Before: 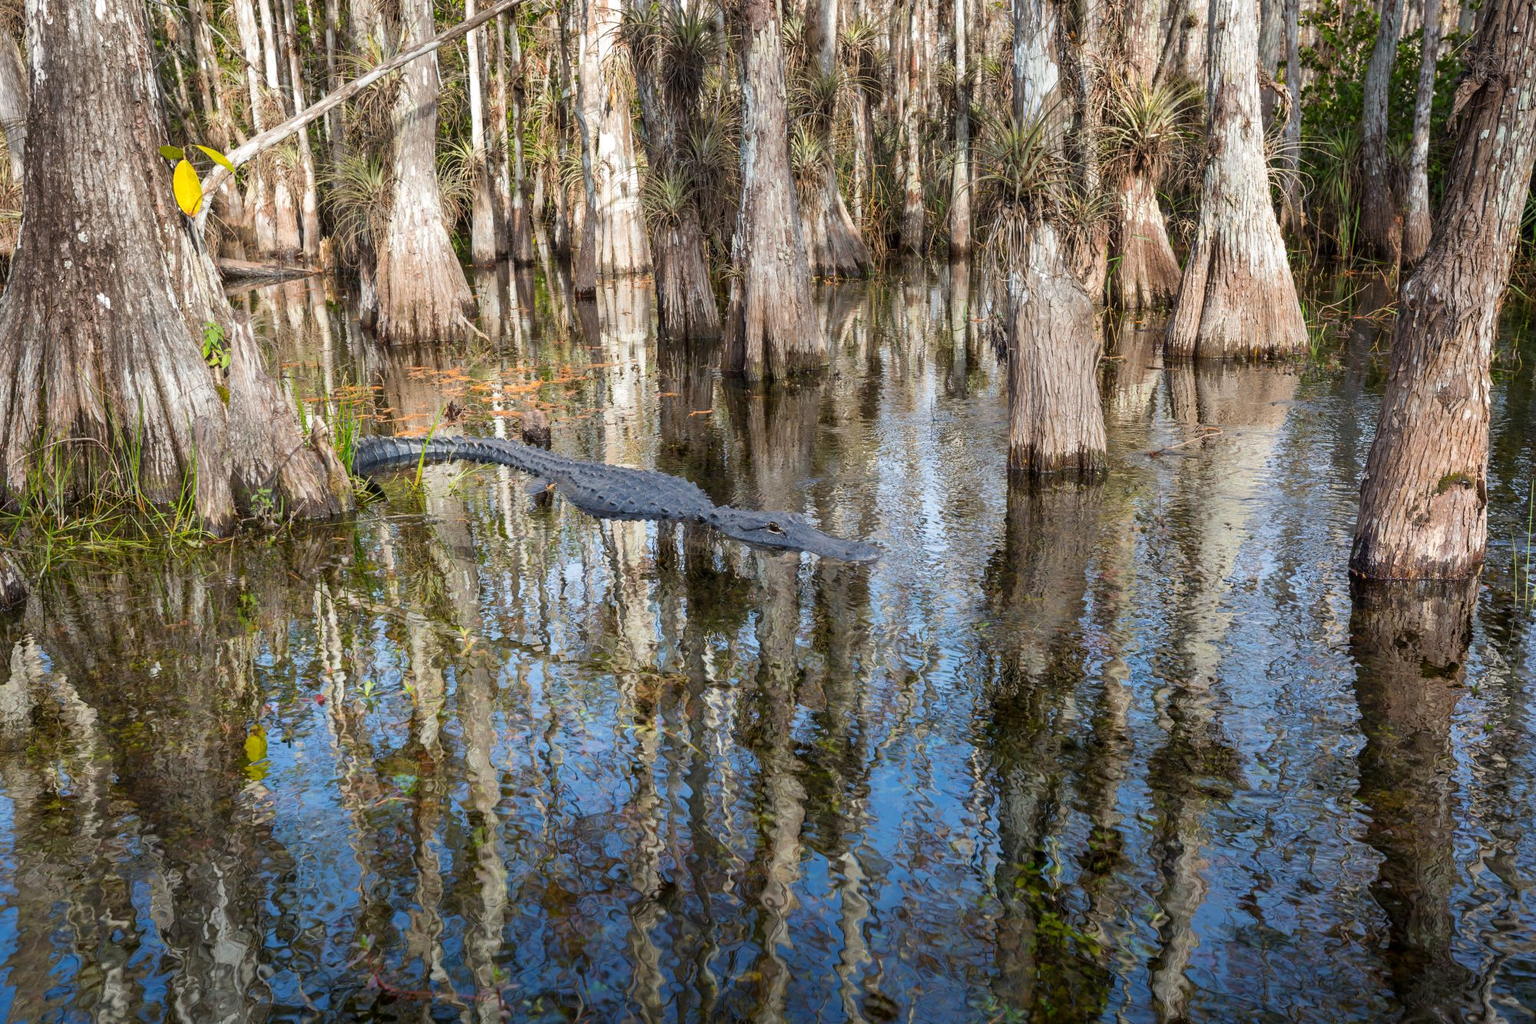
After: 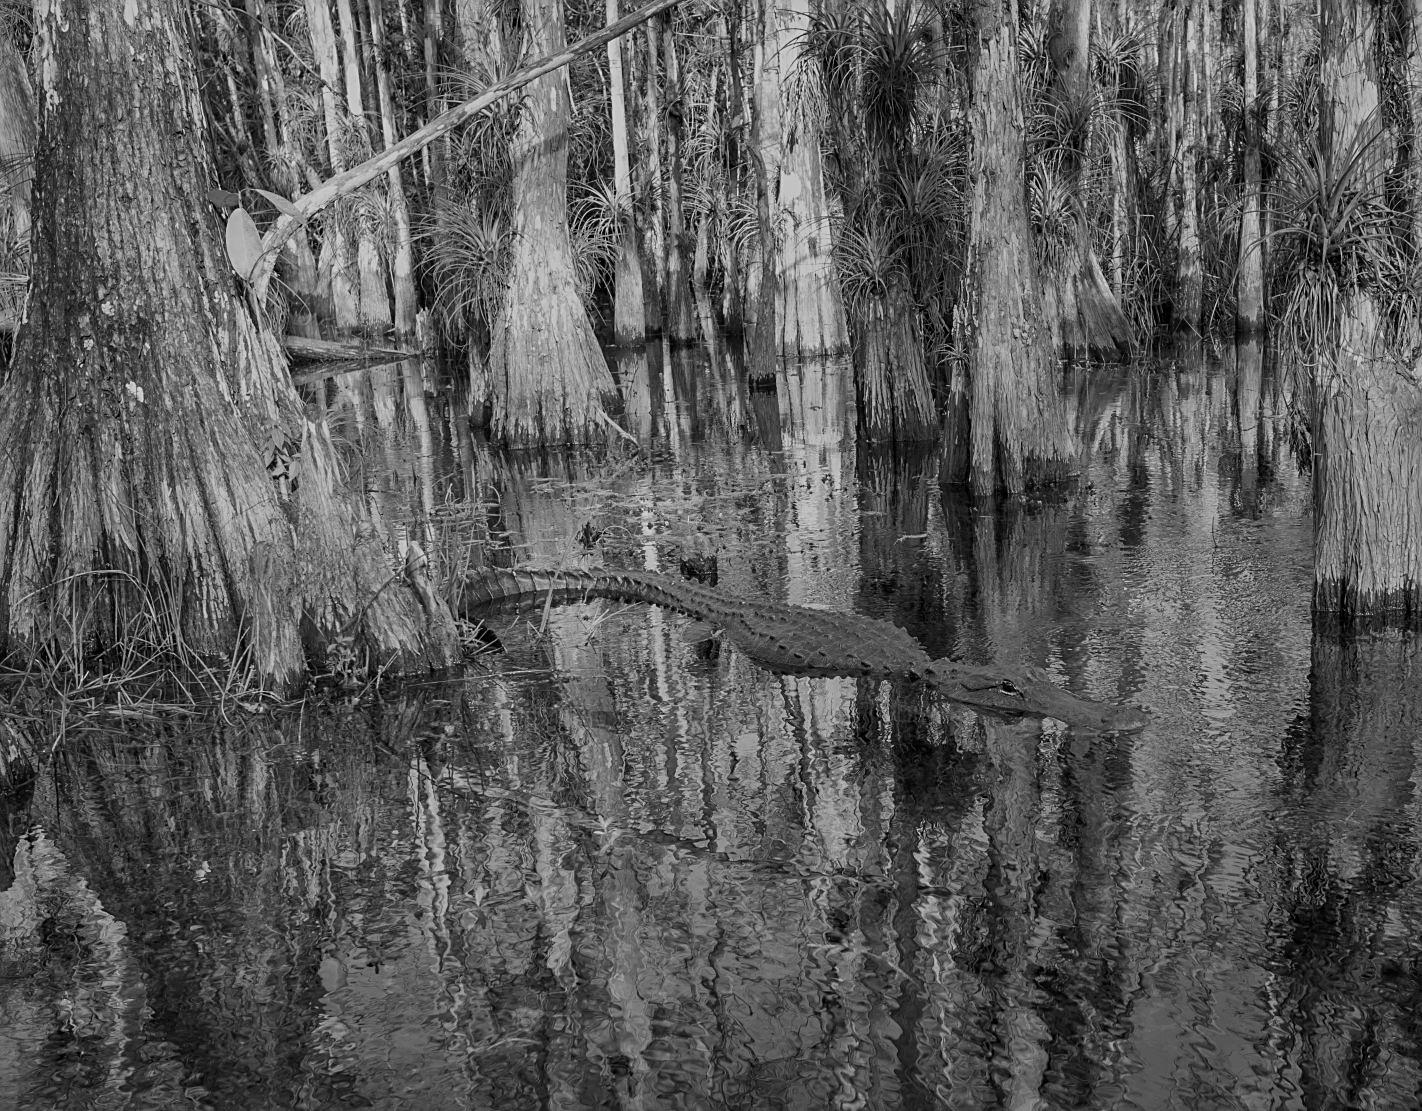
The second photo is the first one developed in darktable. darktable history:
monochrome: a 26.22, b 42.67, size 0.8
exposure: exposure -0.582 EV, compensate highlight preservation false
crop: right 28.885%, bottom 16.626%
tone equalizer: on, module defaults
sharpen: on, module defaults
white balance: red 0.954, blue 1.079
velvia: on, module defaults
